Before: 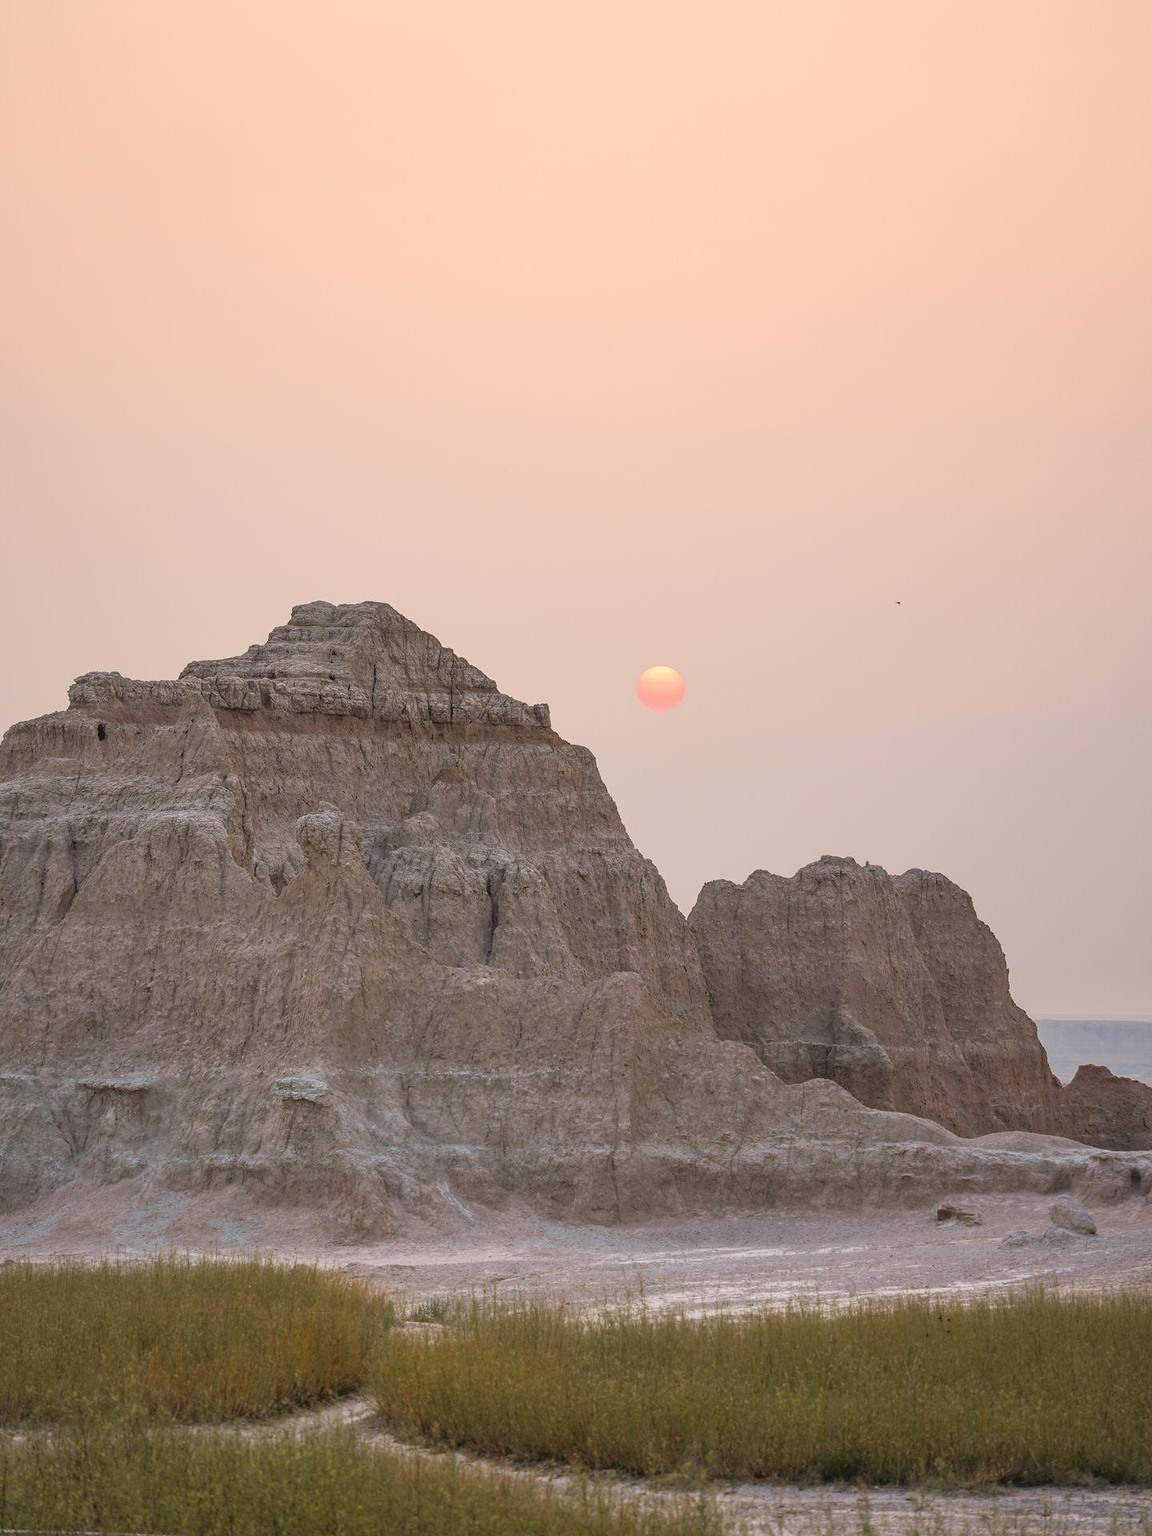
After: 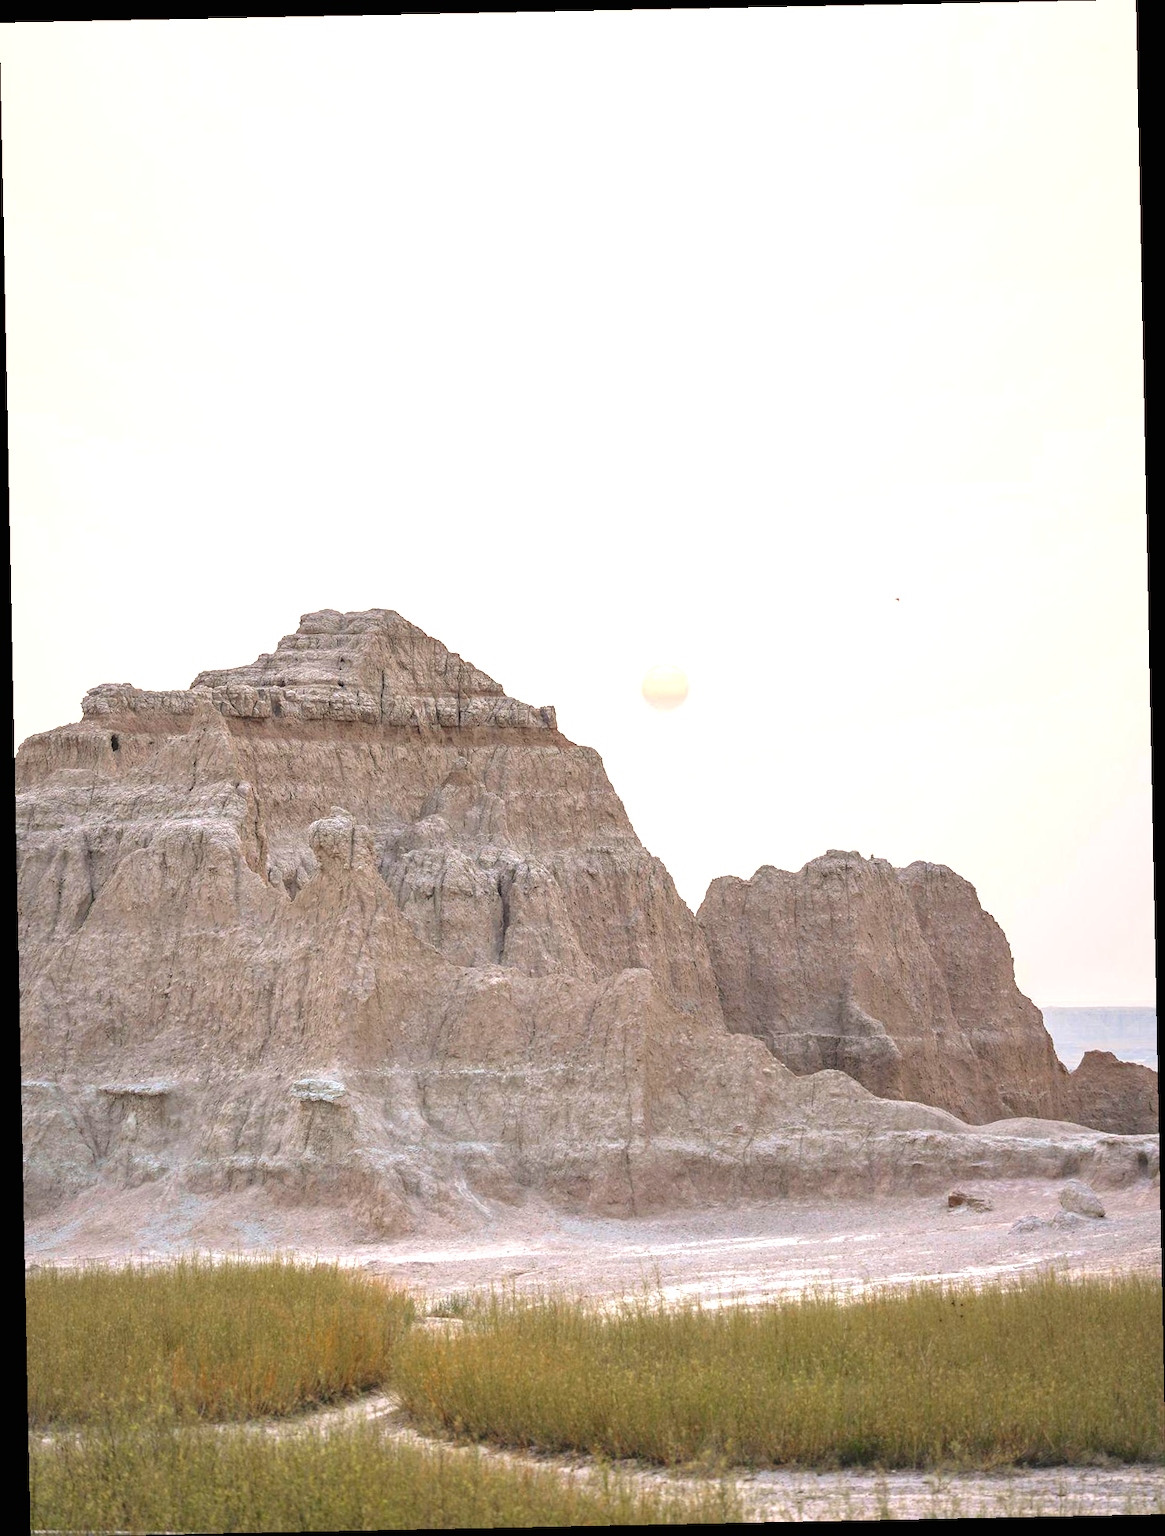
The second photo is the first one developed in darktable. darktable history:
rotate and perspective: rotation -1.17°, automatic cropping off
exposure: black level correction 0, exposure 1.1 EV, compensate highlight preservation false
